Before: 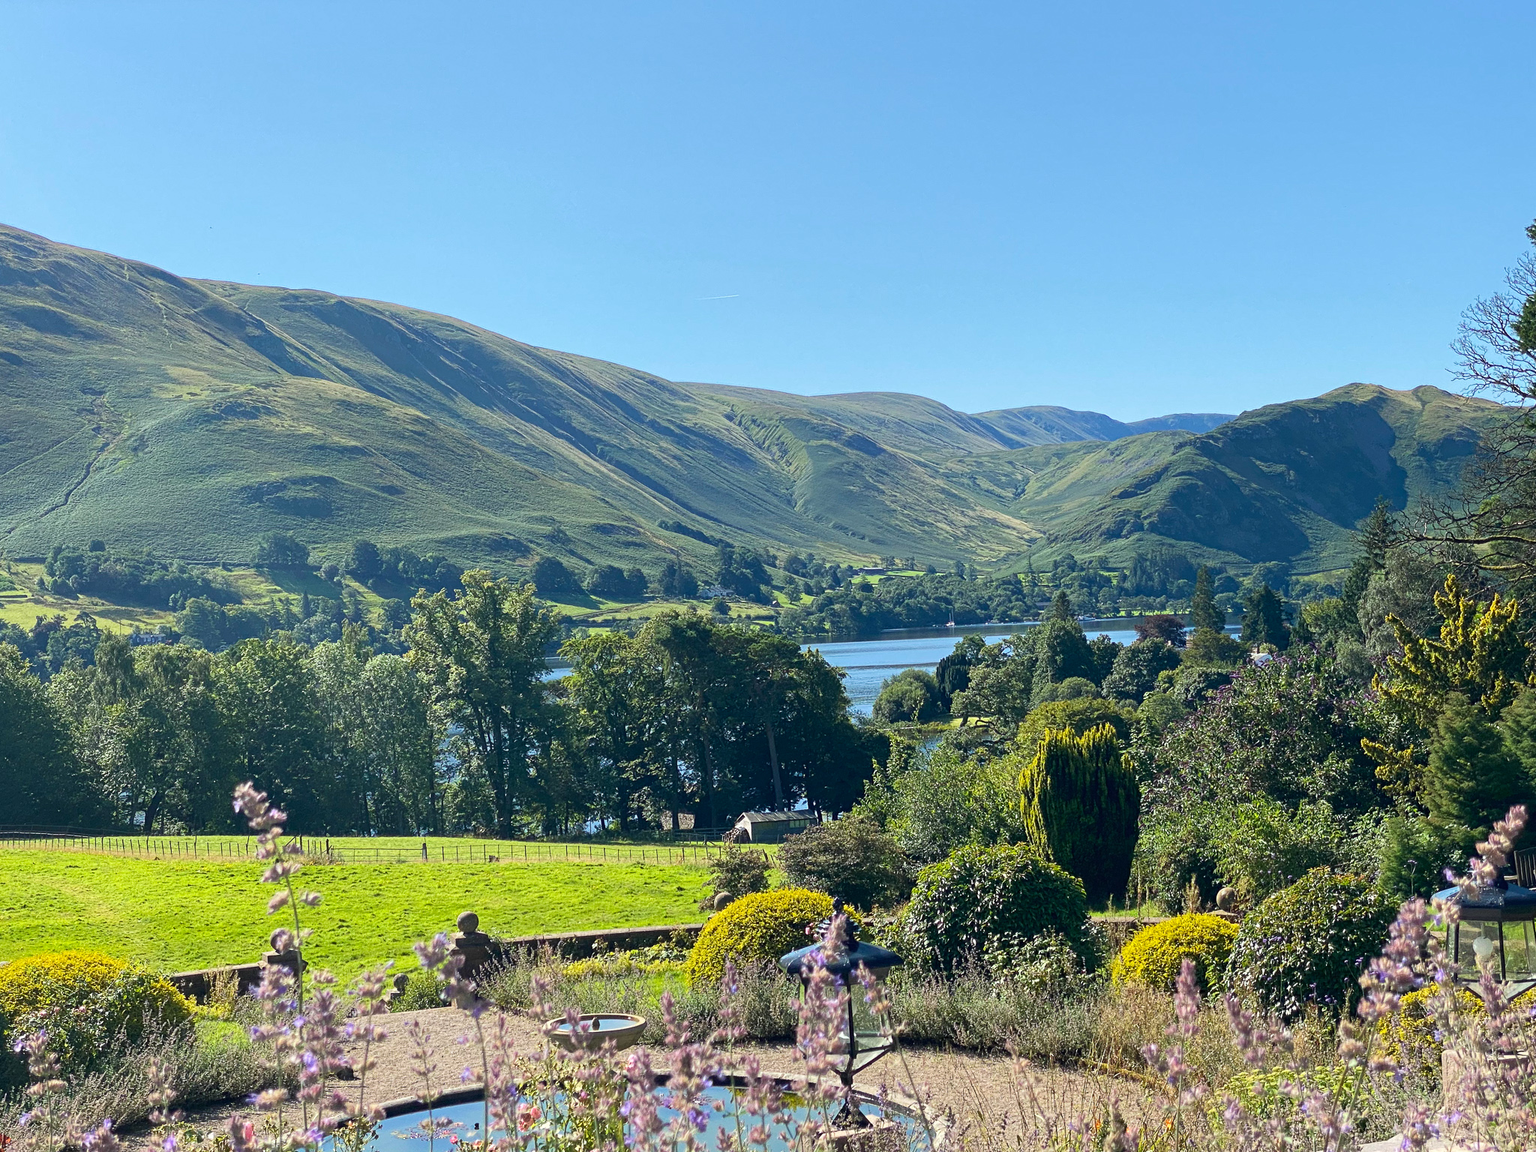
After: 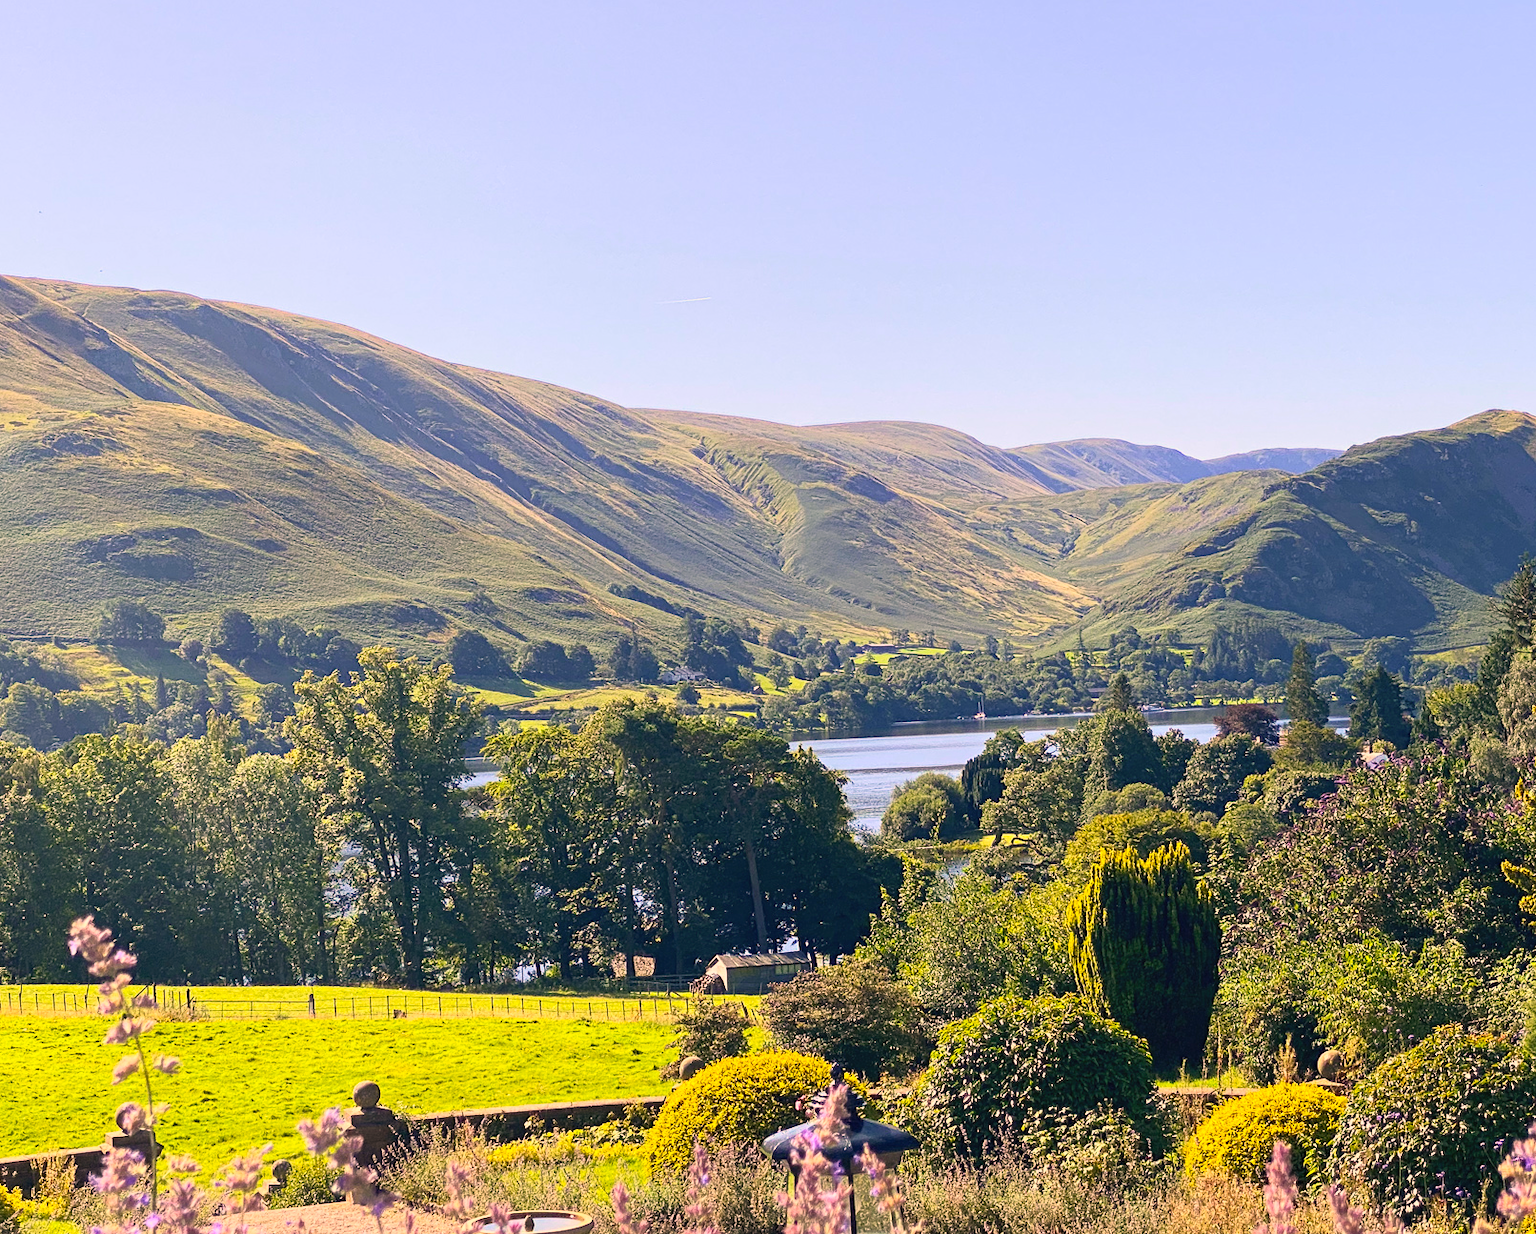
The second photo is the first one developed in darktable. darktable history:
tone equalizer: smoothing diameter 24.97%, edges refinement/feathering 9.16, preserve details guided filter
color correction: highlights a* 20.95, highlights b* 19.7
contrast brightness saturation: contrast 0.197, brightness 0.166, saturation 0.224
crop: left 11.682%, top 5.302%, right 9.568%, bottom 10.278%
